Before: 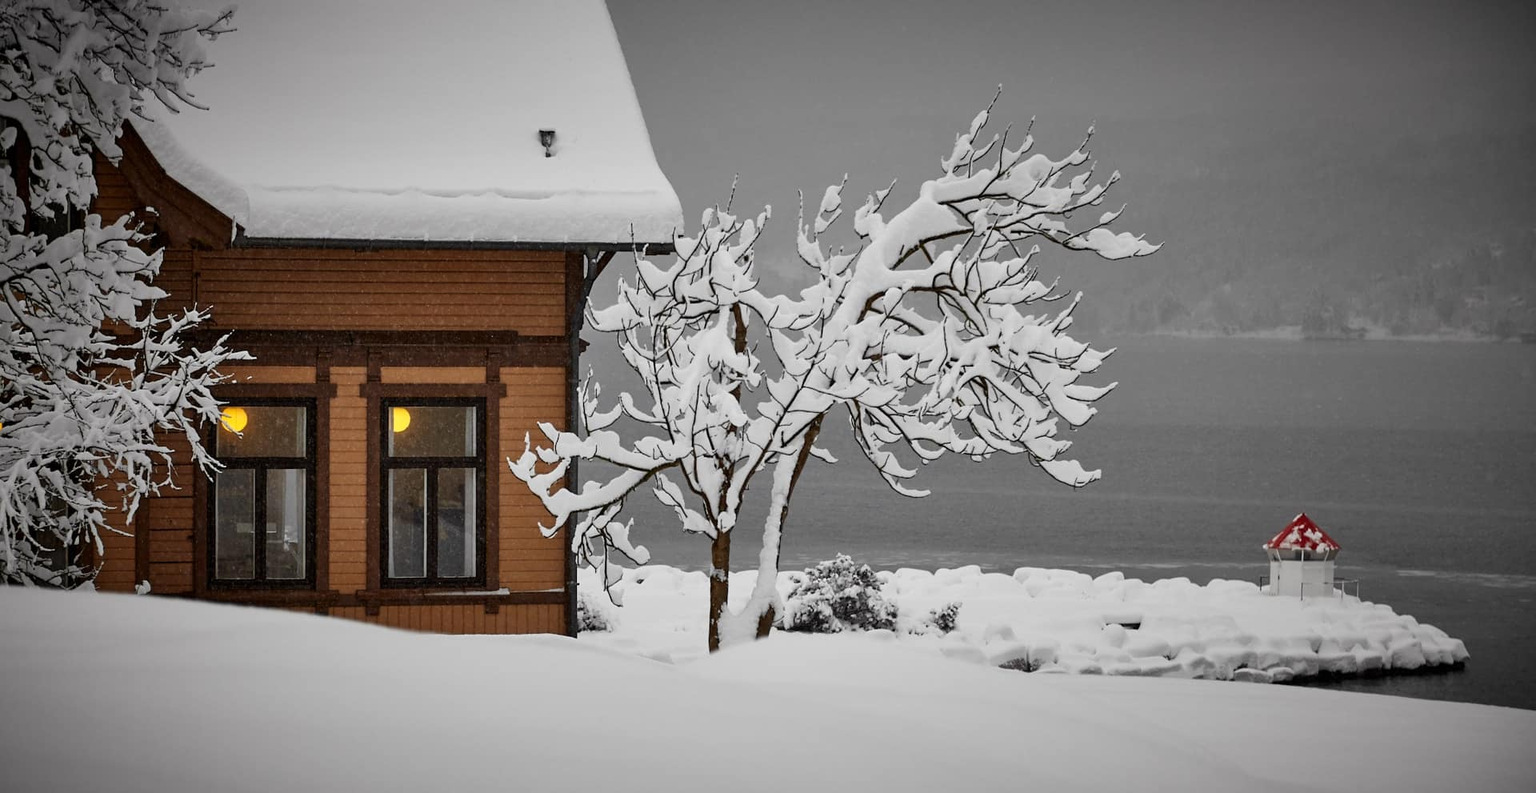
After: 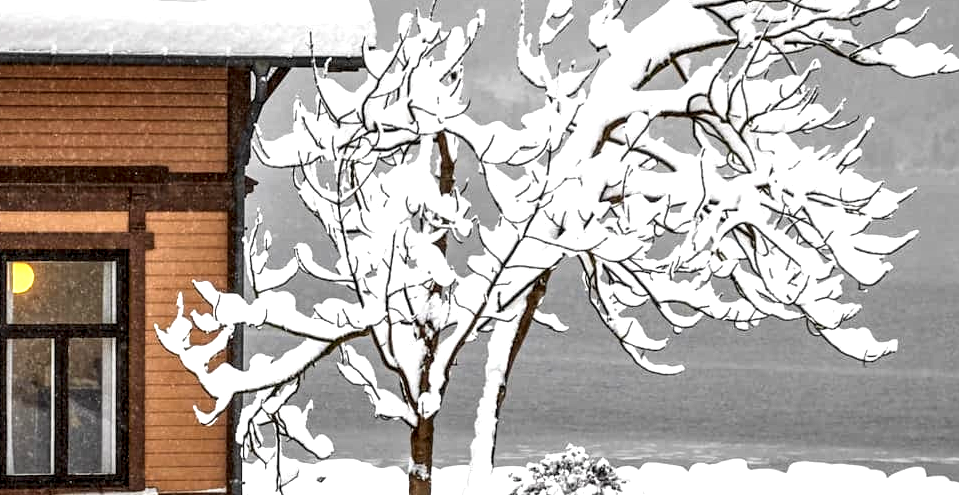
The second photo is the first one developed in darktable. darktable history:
local contrast: highlights 60%, shadows 60%, detail 160%
exposure: black level correction 0, exposure 1 EV, compensate exposure bias true, compensate highlight preservation false
crop: left 25%, top 25%, right 25%, bottom 25%
